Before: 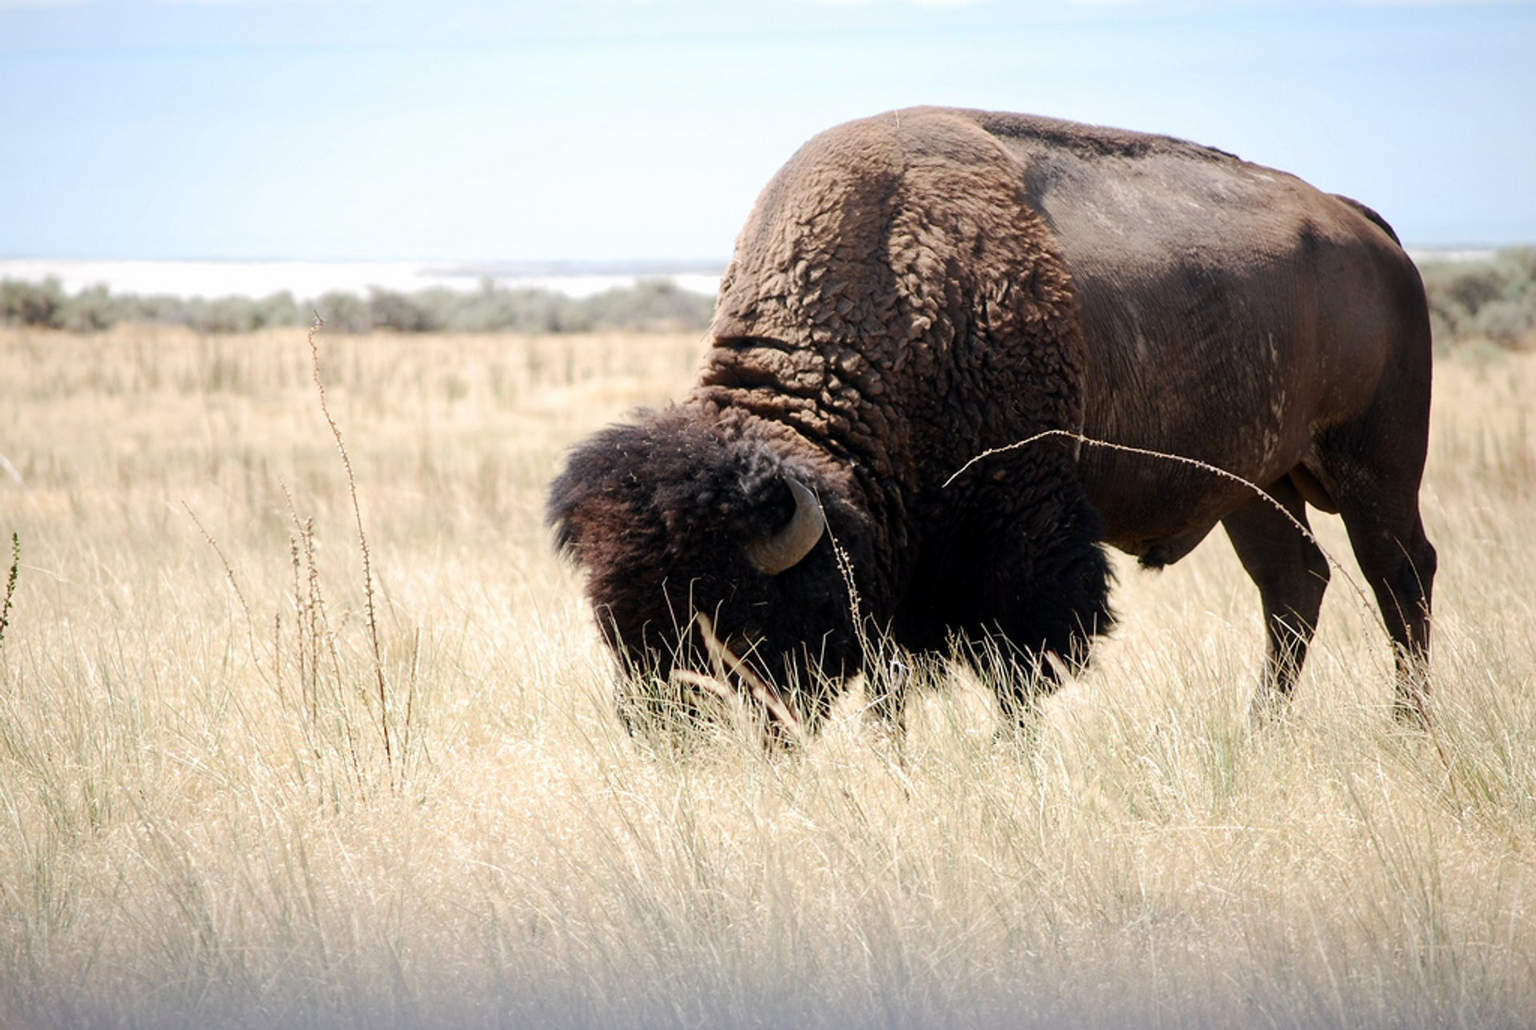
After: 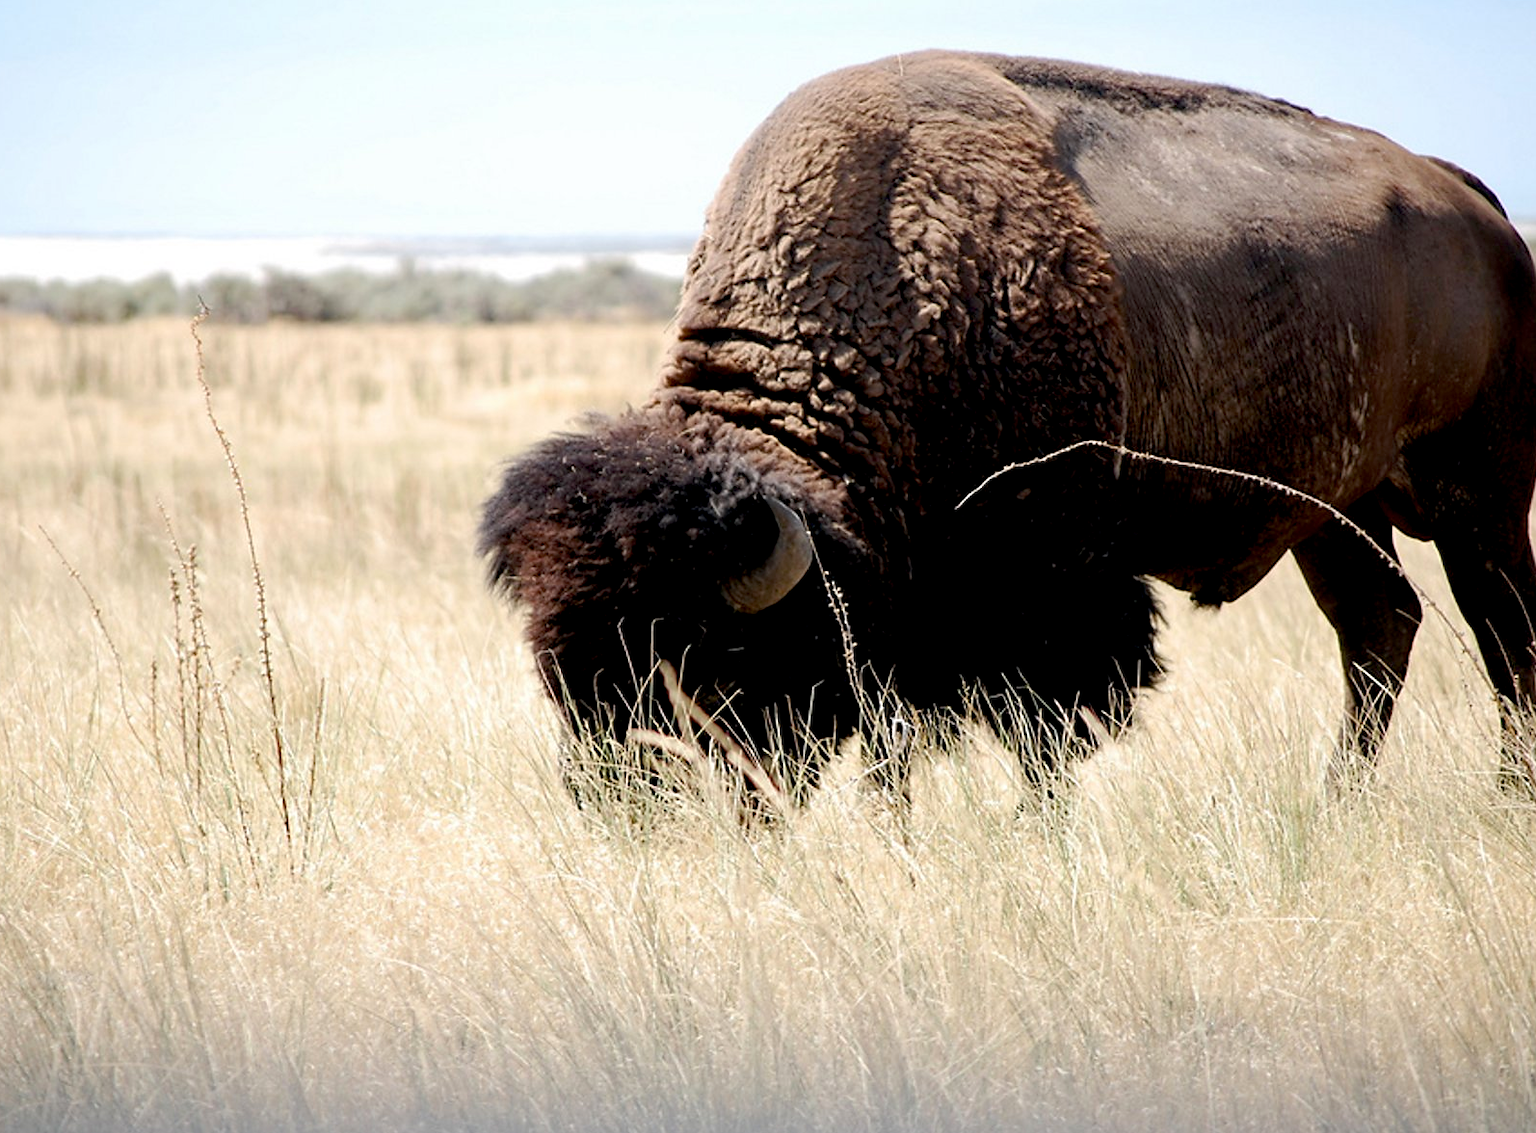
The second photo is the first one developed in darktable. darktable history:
sharpen: radius 1.538, amount 0.363, threshold 1.58
exposure: black level correction 0.01, exposure 0.01 EV, compensate highlight preservation false
tone curve: curves: ch1 [(0, 0) (0.173, 0.145) (0.467, 0.477) (0.808, 0.611) (1, 1)]; ch2 [(0, 0) (0.255, 0.314) (0.498, 0.509) (0.694, 0.64) (1, 1)], preserve colors none
haze removal: compatibility mode true, adaptive false
crop: left 9.765%, top 6.332%, right 7.174%, bottom 2.339%
